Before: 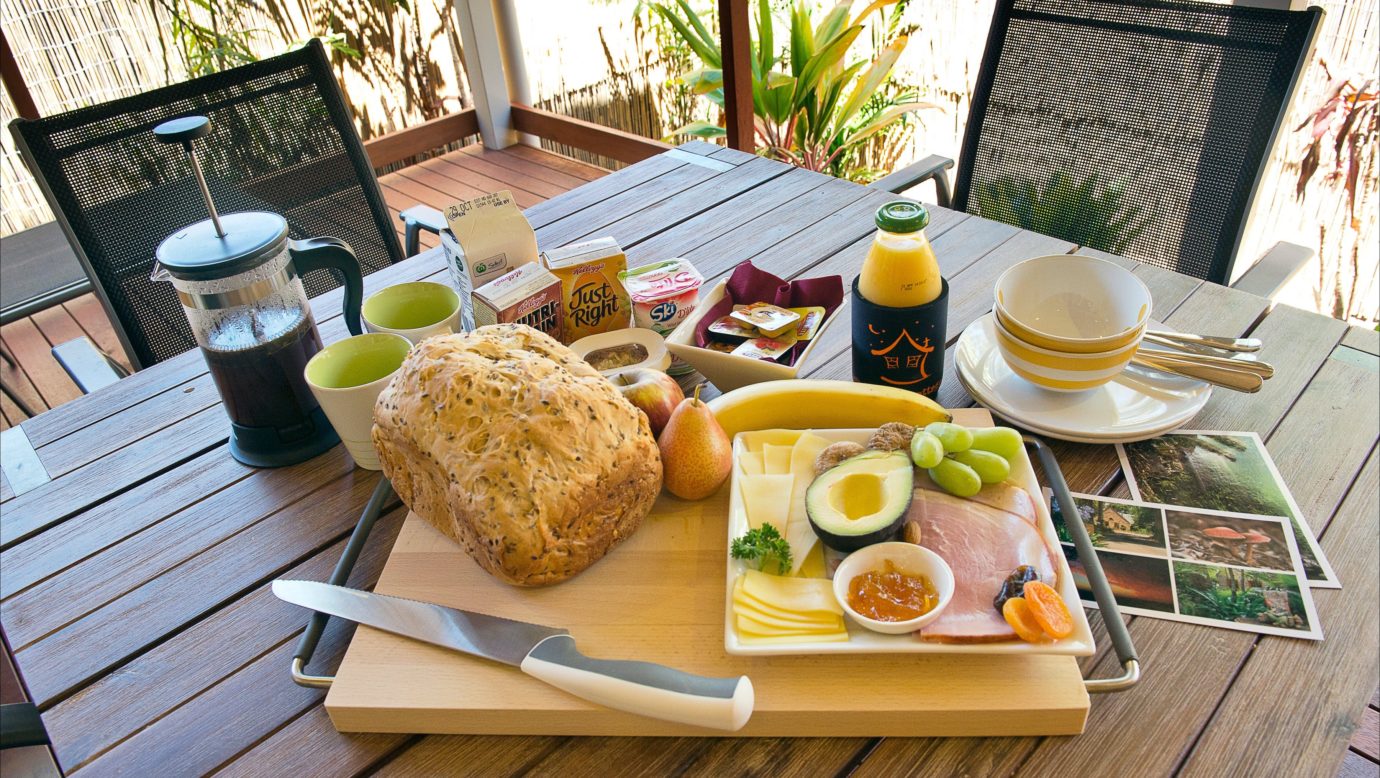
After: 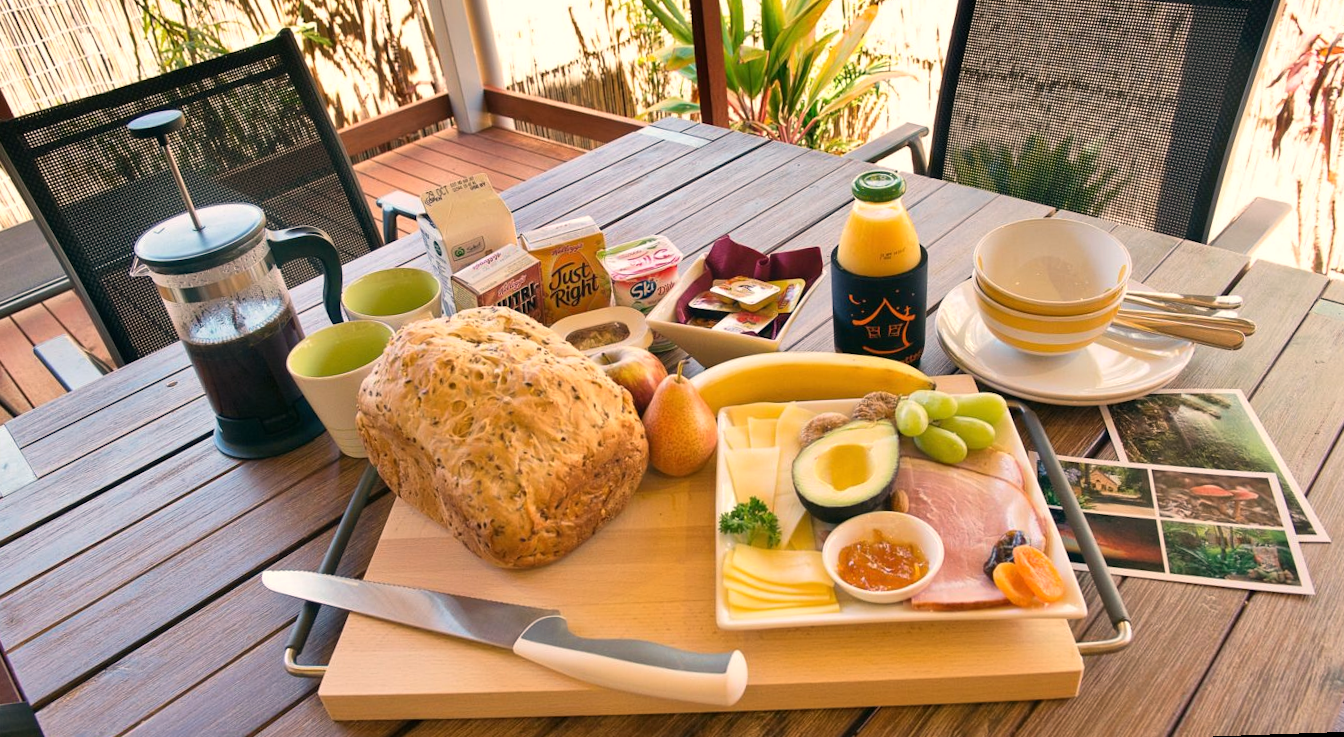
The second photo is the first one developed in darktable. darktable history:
white balance: red 1.127, blue 0.943
rotate and perspective: rotation -2°, crop left 0.022, crop right 0.978, crop top 0.049, crop bottom 0.951
crop: top 1.049%, right 0.001%
